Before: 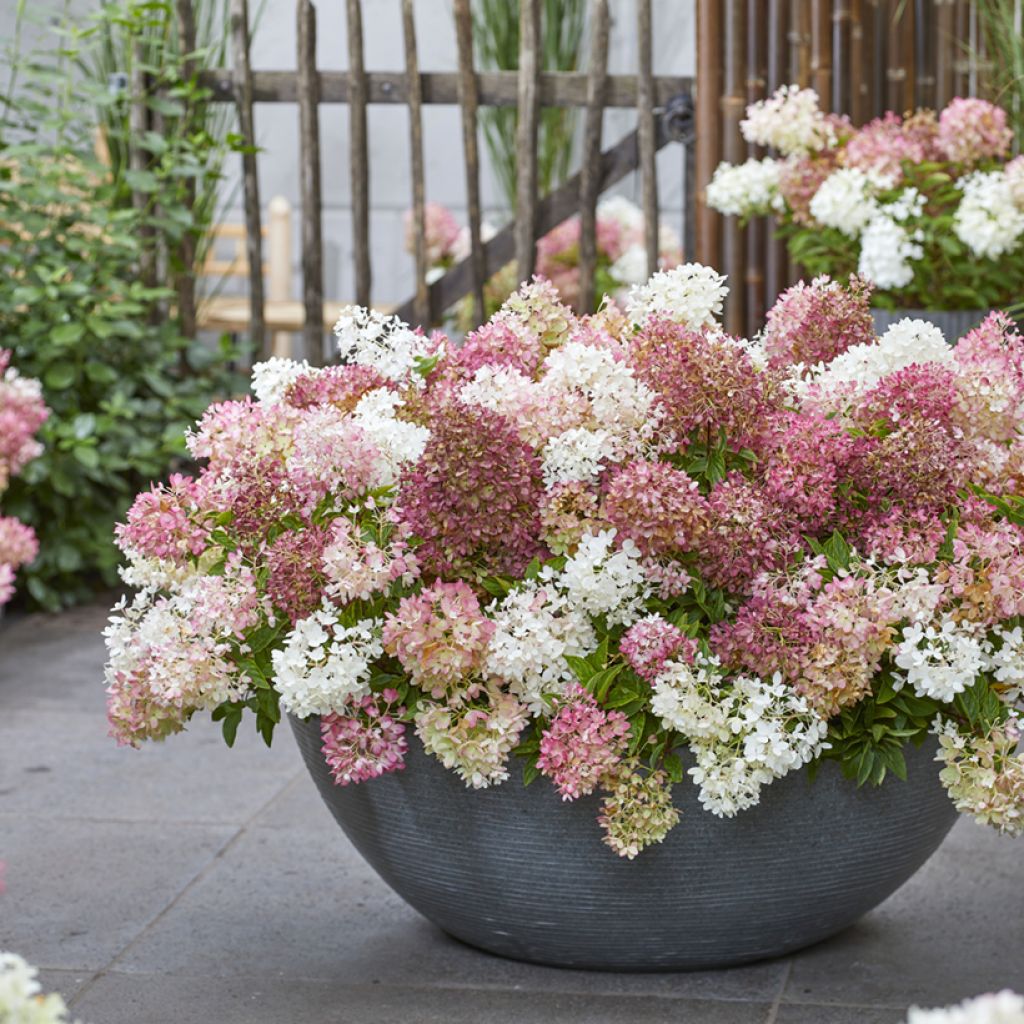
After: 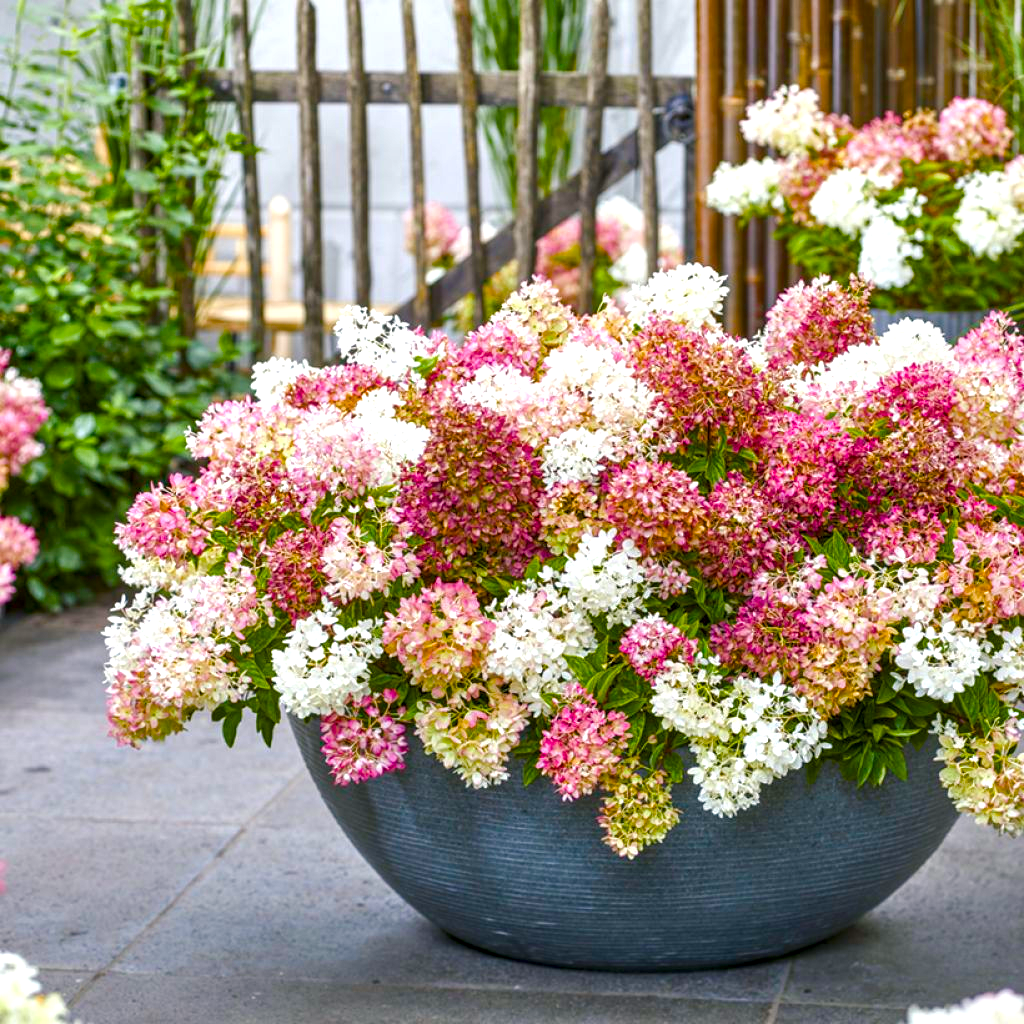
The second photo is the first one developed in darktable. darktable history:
color balance rgb: shadows lift › chroma 2.002%, shadows lift › hue 216.66°, linear chroma grading › global chroma 18.81%, perceptual saturation grading › global saturation 55.431%, perceptual saturation grading › highlights -50.115%, perceptual saturation grading › mid-tones 39.531%, perceptual saturation grading › shadows 31.09%, perceptual brilliance grading › highlights 9.36%, perceptual brilliance grading › mid-tones 5.189%, global vibrance 20%
exposure: exposure 0.124 EV, compensate exposure bias true, compensate highlight preservation false
local contrast: detail 130%
